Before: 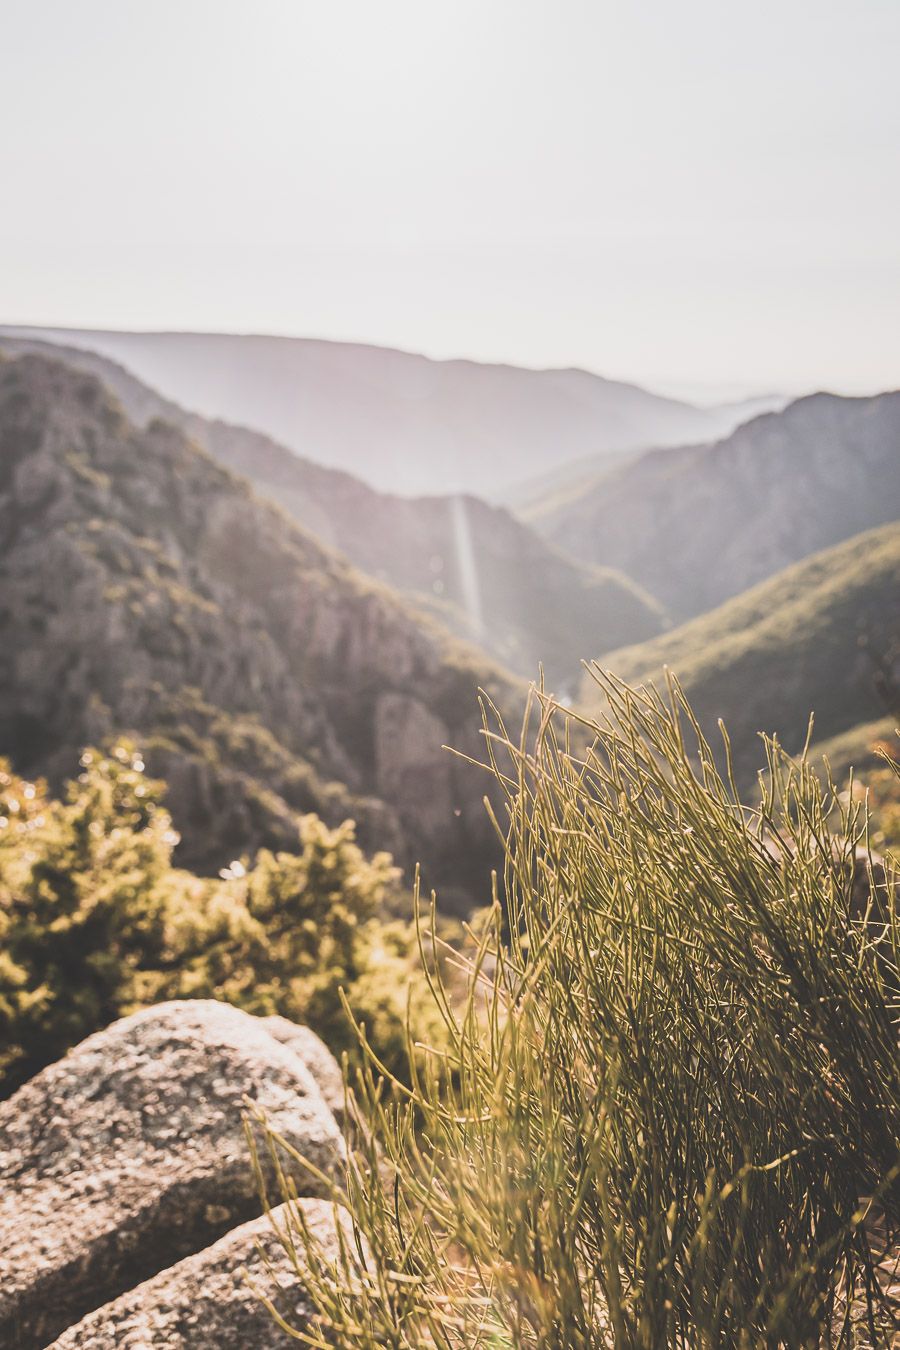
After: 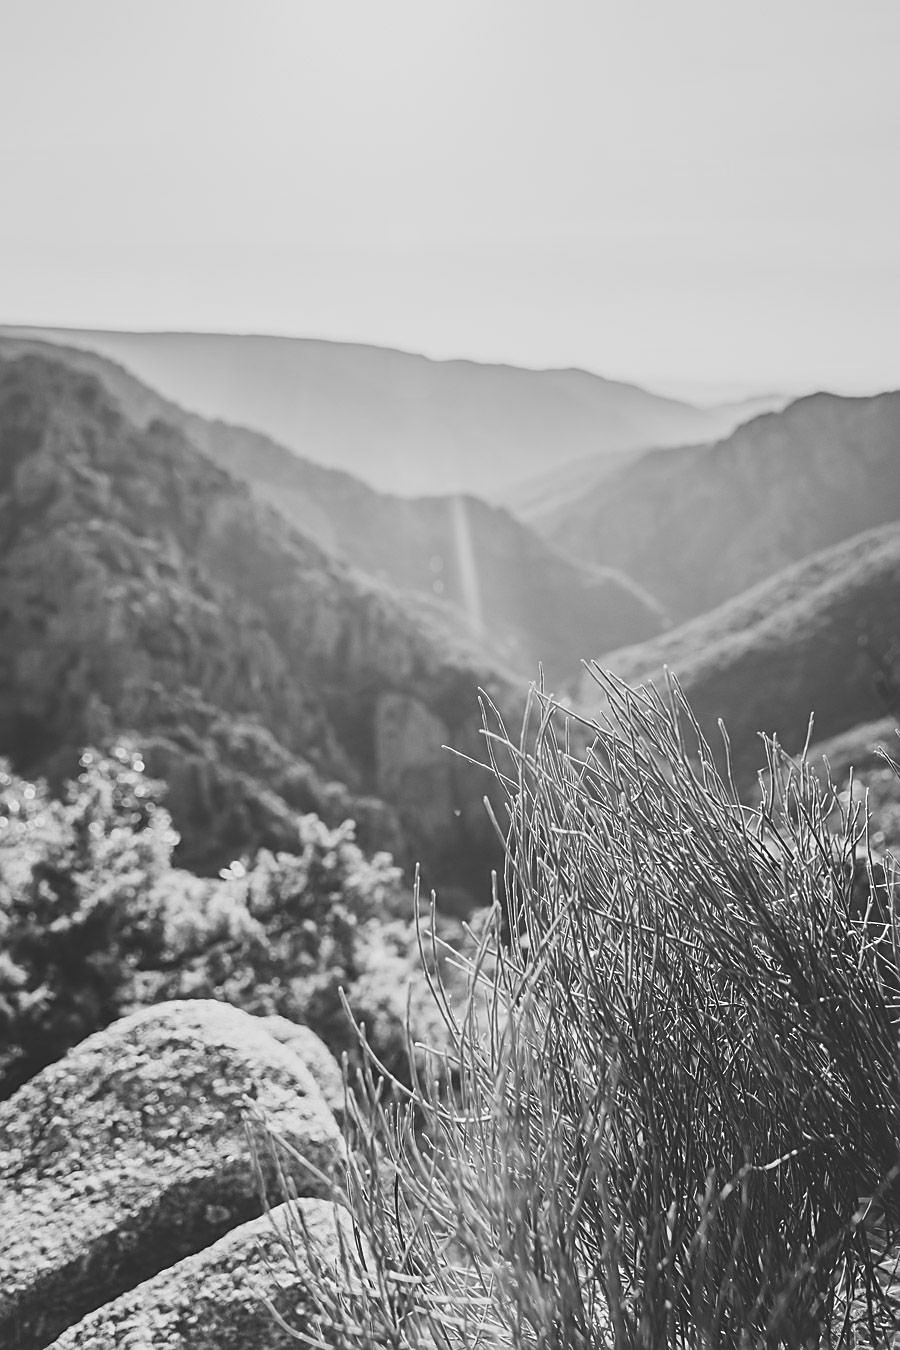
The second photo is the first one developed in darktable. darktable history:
color balance rgb: linear chroma grading › global chroma 15%, perceptual saturation grading › global saturation 30%
sharpen: on, module defaults
white balance: red 0.974, blue 1.044
monochrome: a 30.25, b 92.03
